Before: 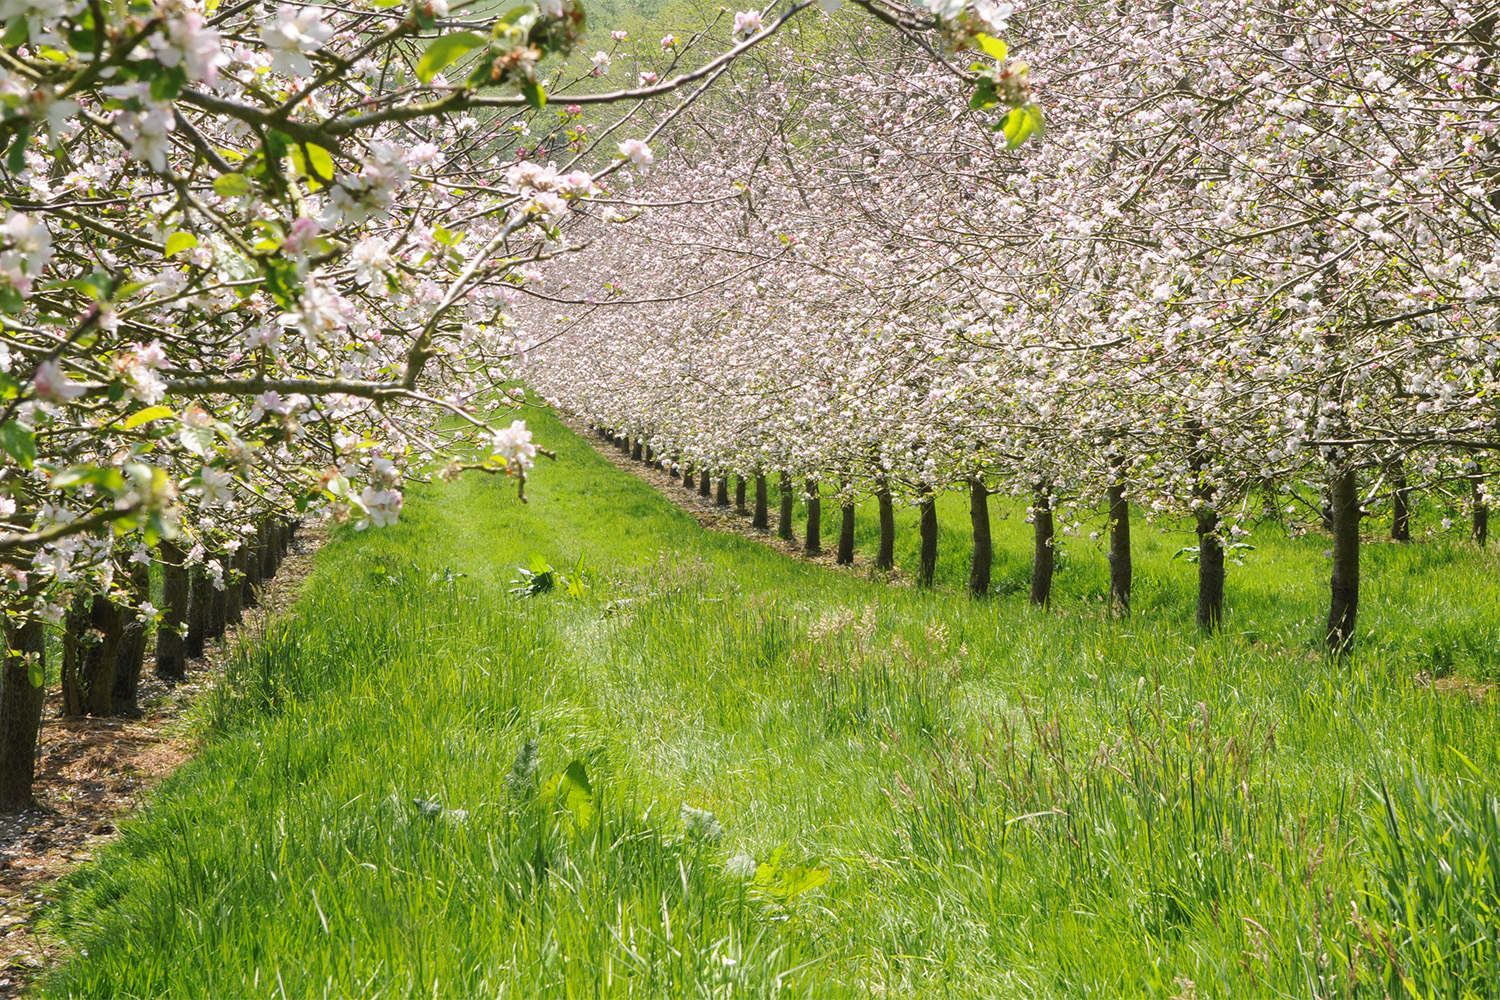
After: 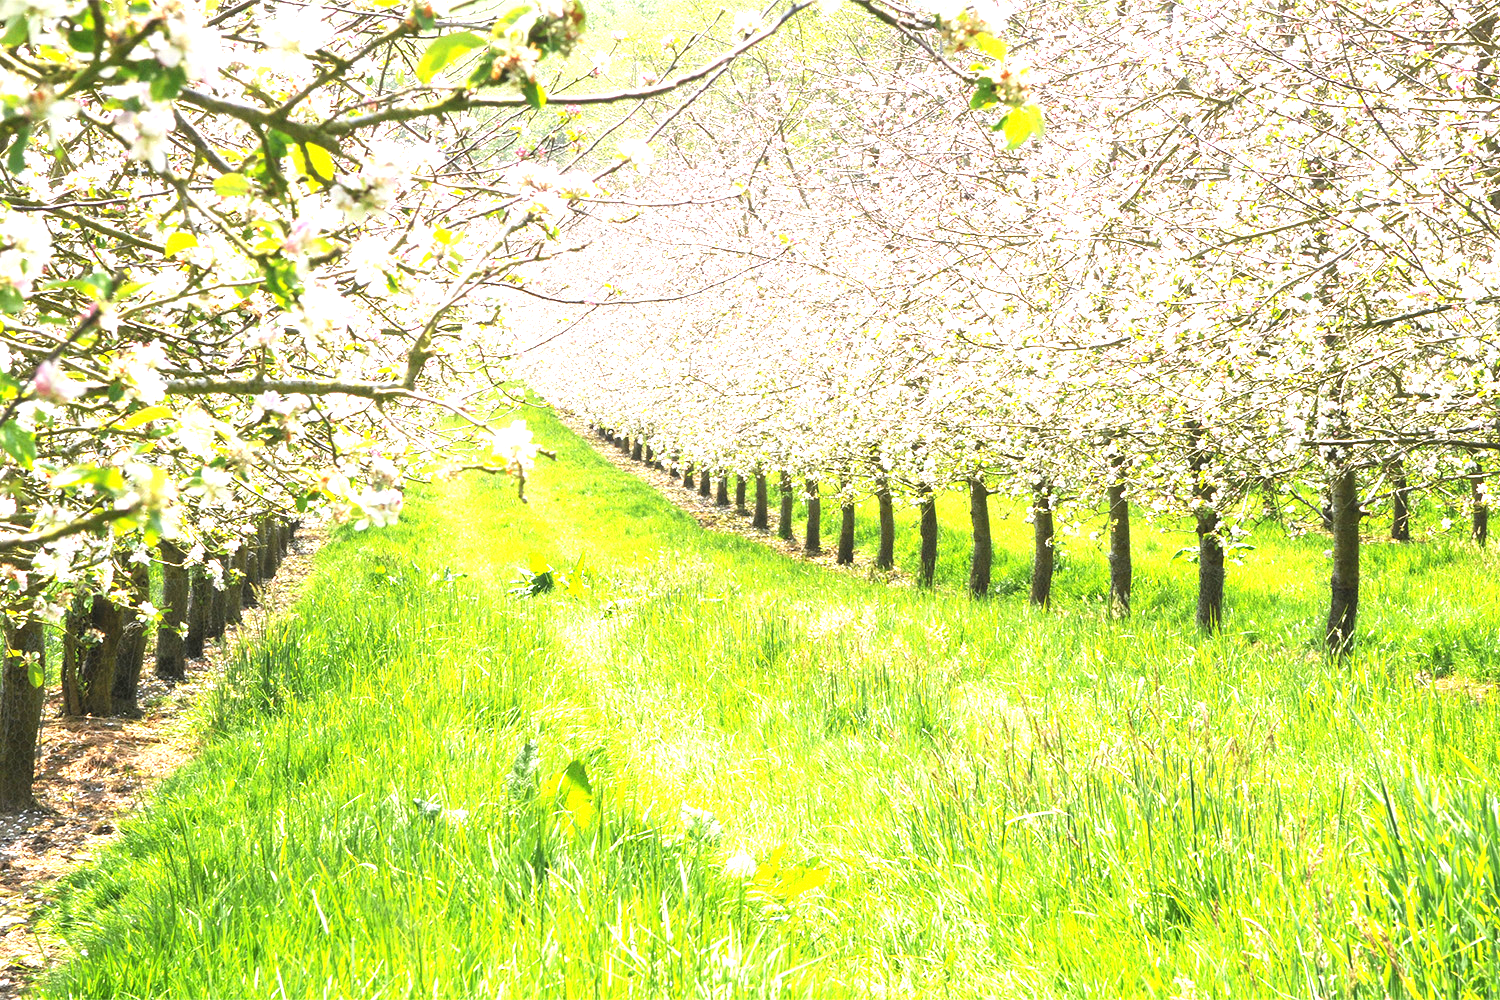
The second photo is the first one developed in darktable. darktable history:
exposure: black level correction 0, exposure 1.674 EV, compensate exposure bias true, compensate highlight preservation false
